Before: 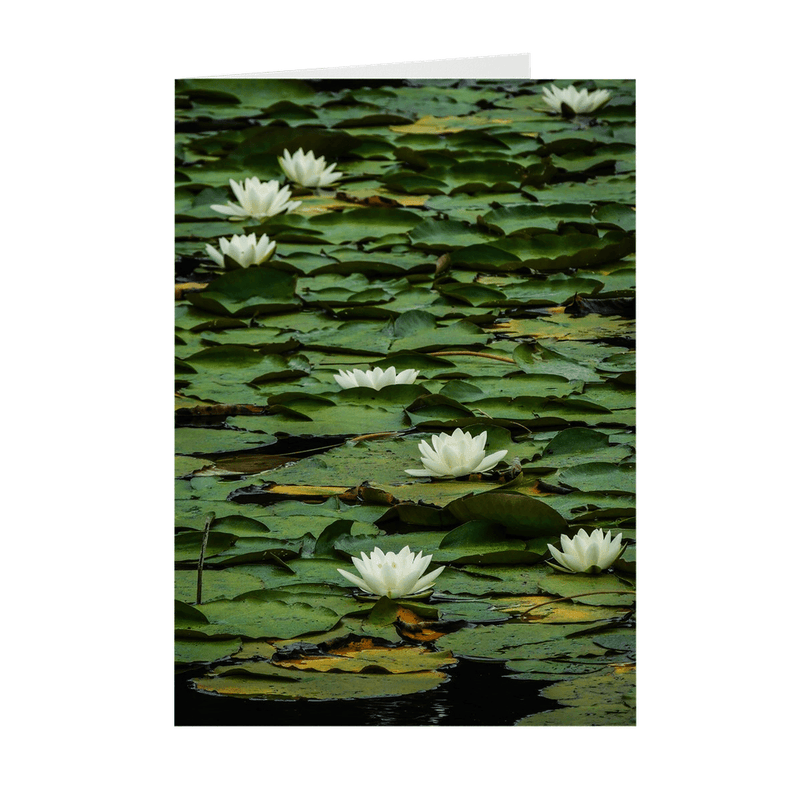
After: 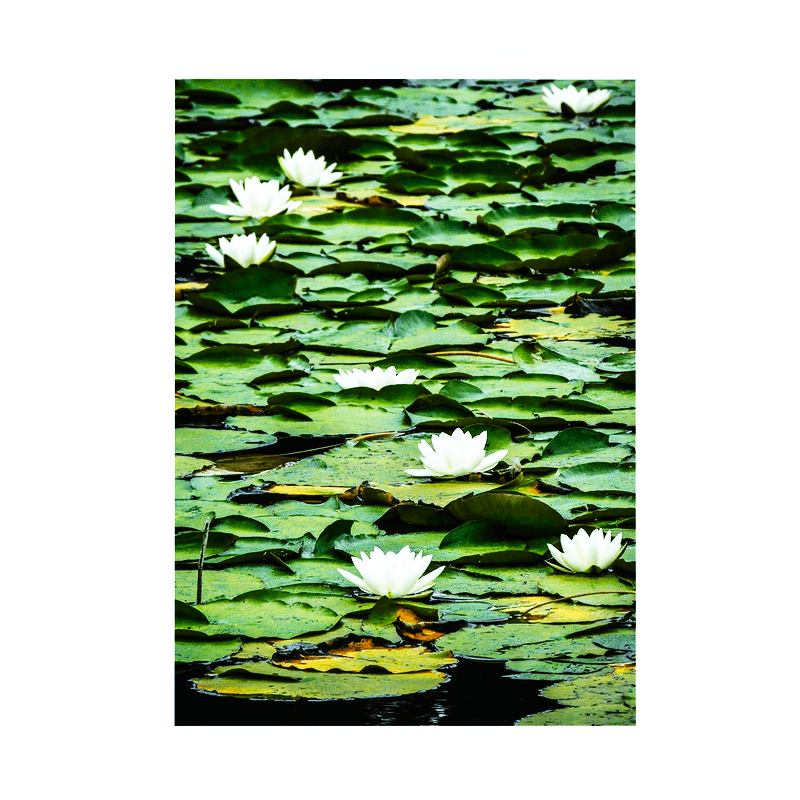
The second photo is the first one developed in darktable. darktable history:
exposure: exposure 0.376 EV, compensate highlight preservation false
white balance: red 0.924, blue 1.095
base curve: curves: ch0 [(0, 0) (0.007, 0.004) (0.027, 0.03) (0.046, 0.07) (0.207, 0.54) (0.442, 0.872) (0.673, 0.972) (1, 1)], preserve colors none
